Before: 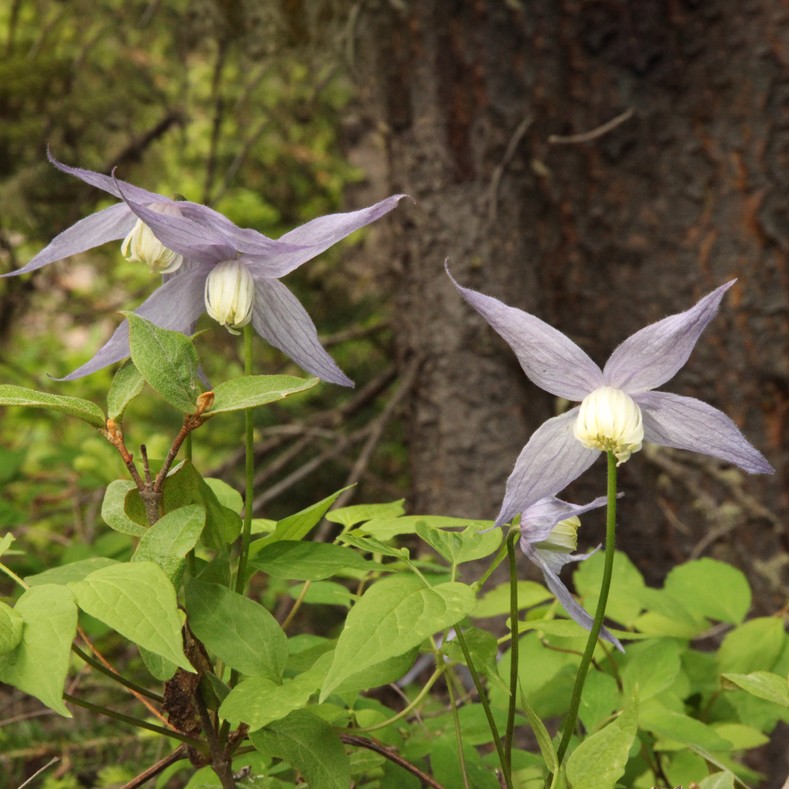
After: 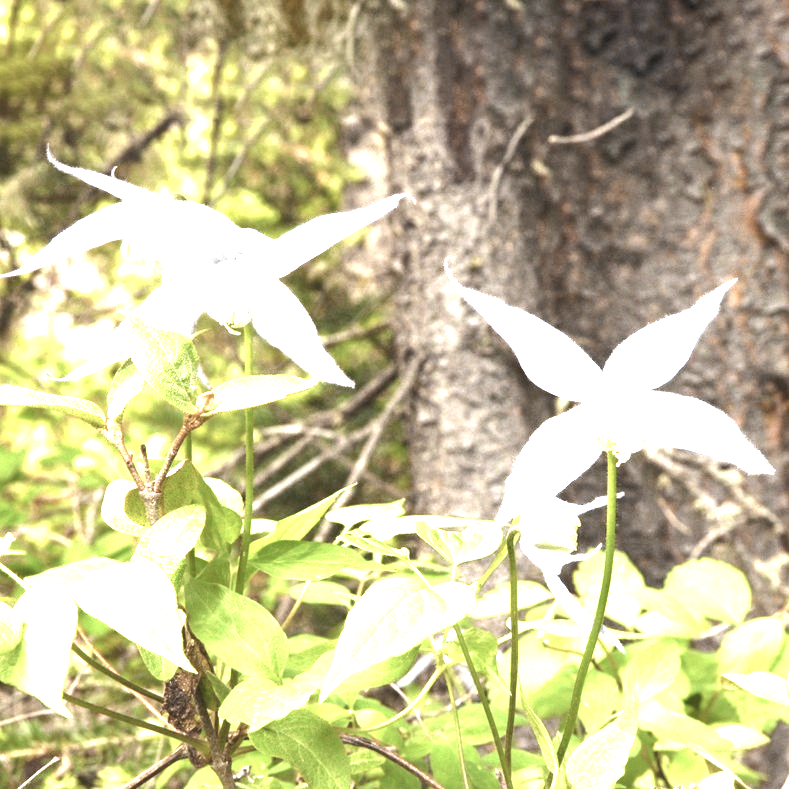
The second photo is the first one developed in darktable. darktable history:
exposure: exposure 2.001 EV, compensate highlight preservation false
color zones: curves: ch0 [(0, 0.487) (0.241, 0.395) (0.434, 0.373) (0.658, 0.412) (0.838, 0.487)]; ch1 [(0, 0) (0.053, 0.053) (0.211, 0.202) (0.579, 0.259) (0.781, 0.241)]
color balance rgb: perceptual saturation grading › global saturation 20%, perceptual saturation grading › highlights -25.491%, perceptual saturation grading › shadows 26.028%, perceptual brilliance grading › global brilliance 30%, perceptual brilliance grading › highlights 12.392%, perceptual brilliance grading › mid-tones 24.811%, global vibrance 20%
